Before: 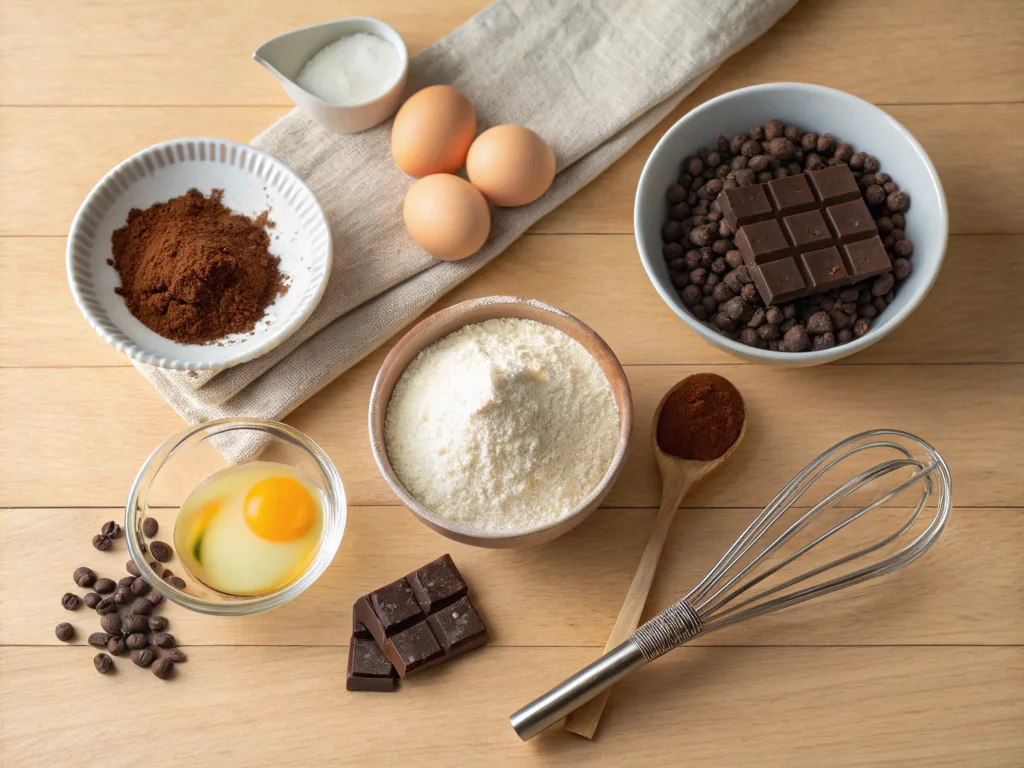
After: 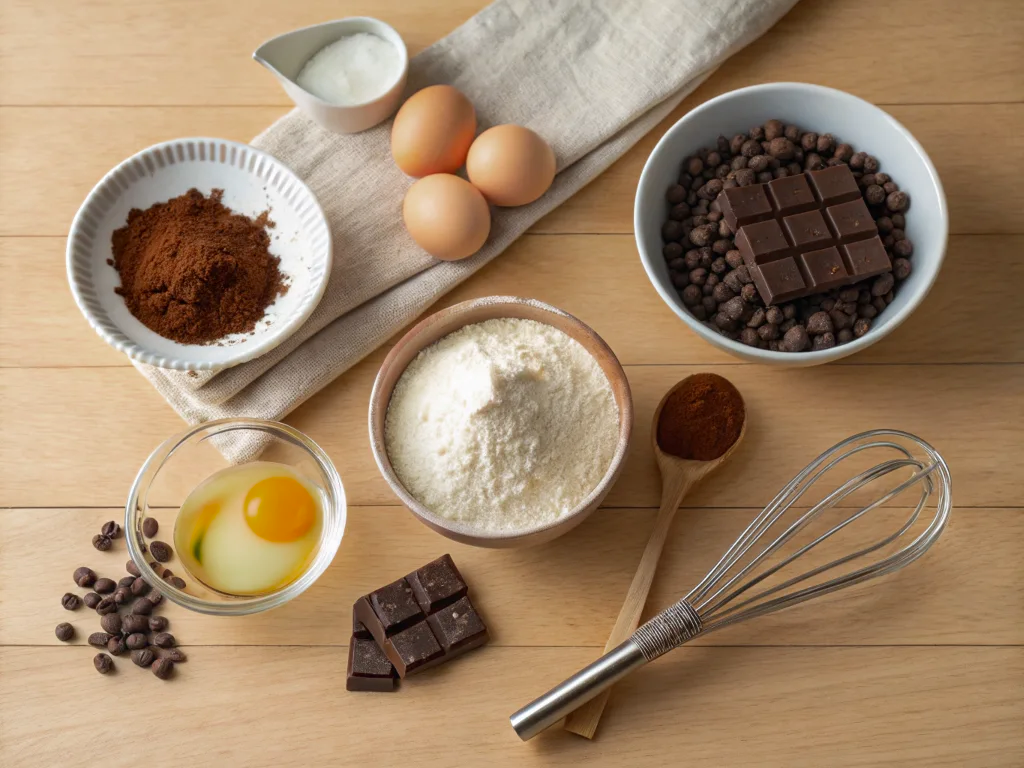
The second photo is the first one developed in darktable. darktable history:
color zones: curves: ch0 [(0, 0.425) (0.143, 0.422) (0.286, 0.42) (0.429, 0.419) (0.571, 0.419) (0.714, 0.42) (0.857, 0.422) (1, 0.425)]
